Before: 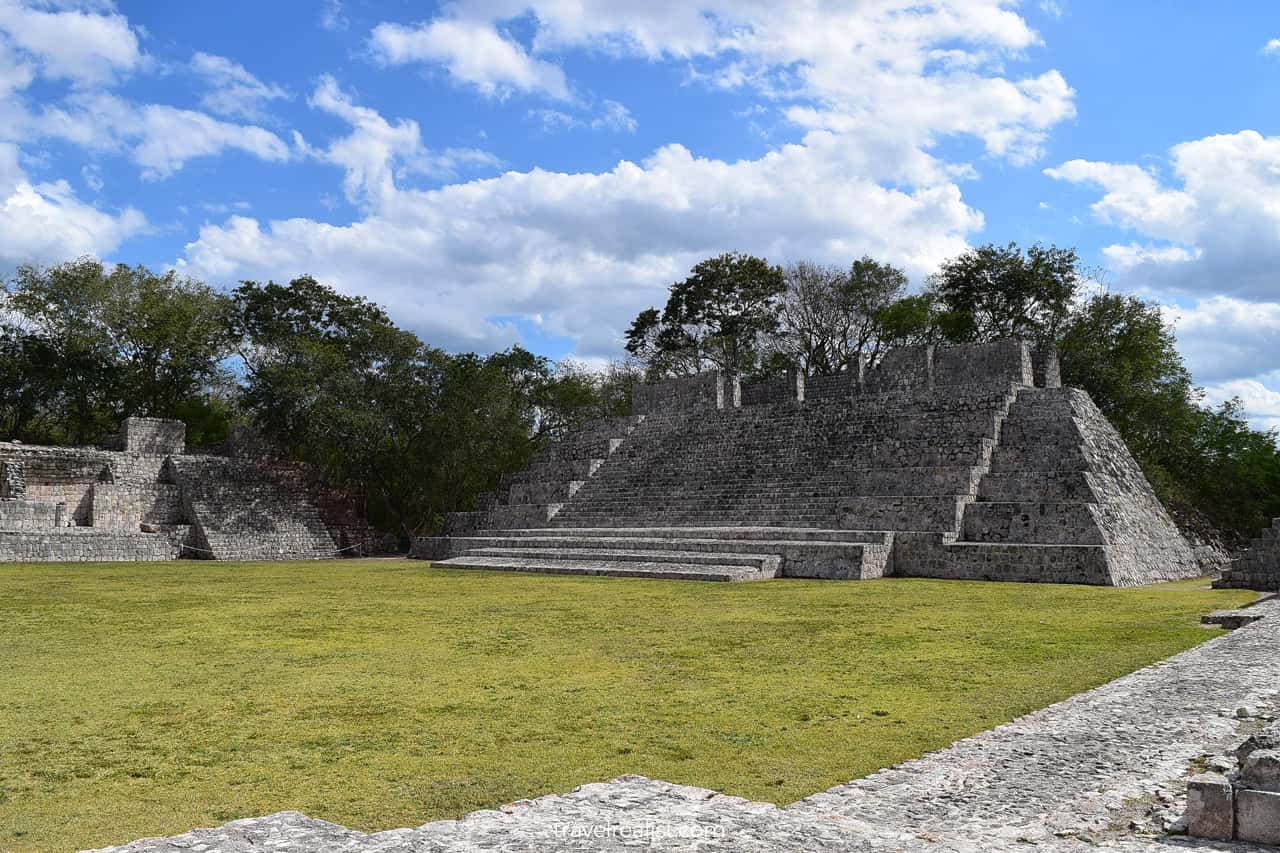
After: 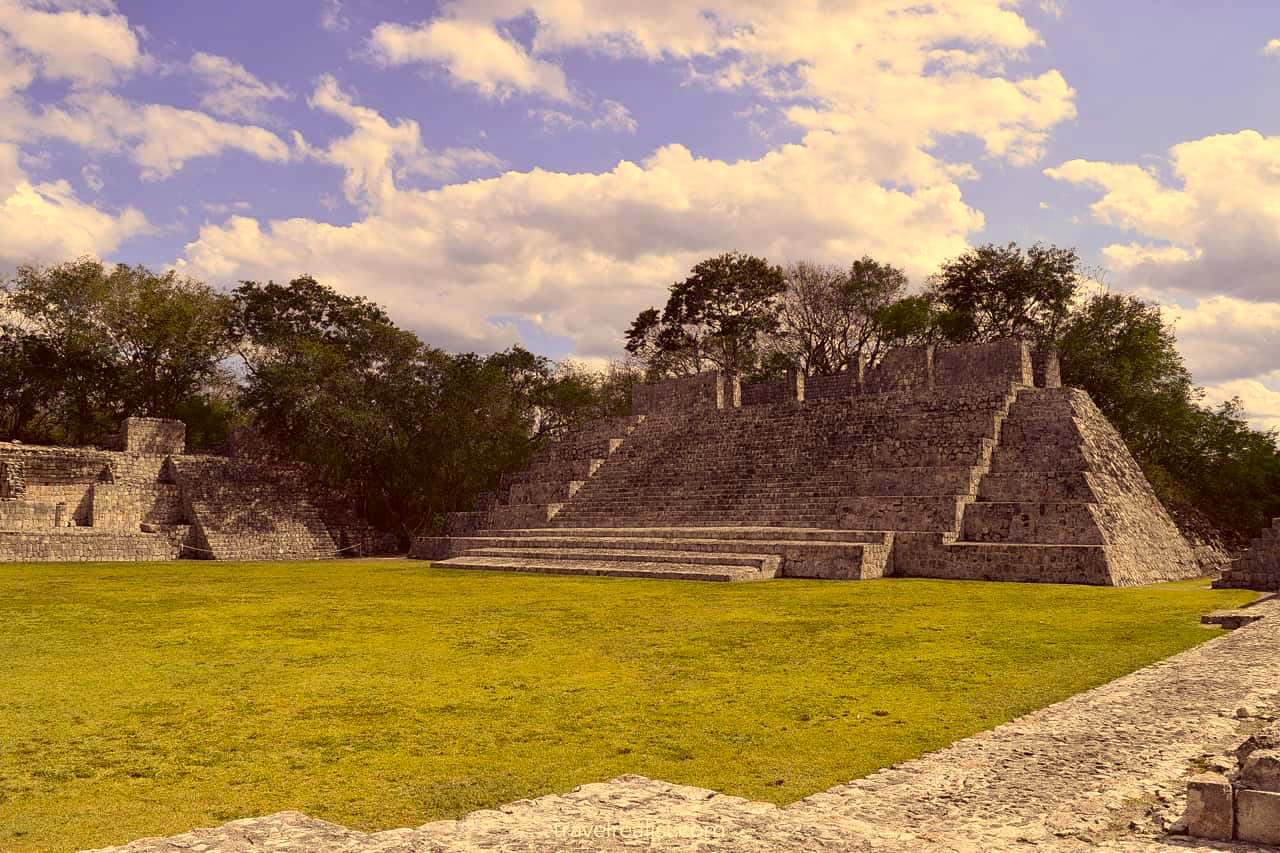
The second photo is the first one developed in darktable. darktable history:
color correction: highlights a* 9.76, highlights b* 38.36, shadows a* 14, shadows b* 3.32
